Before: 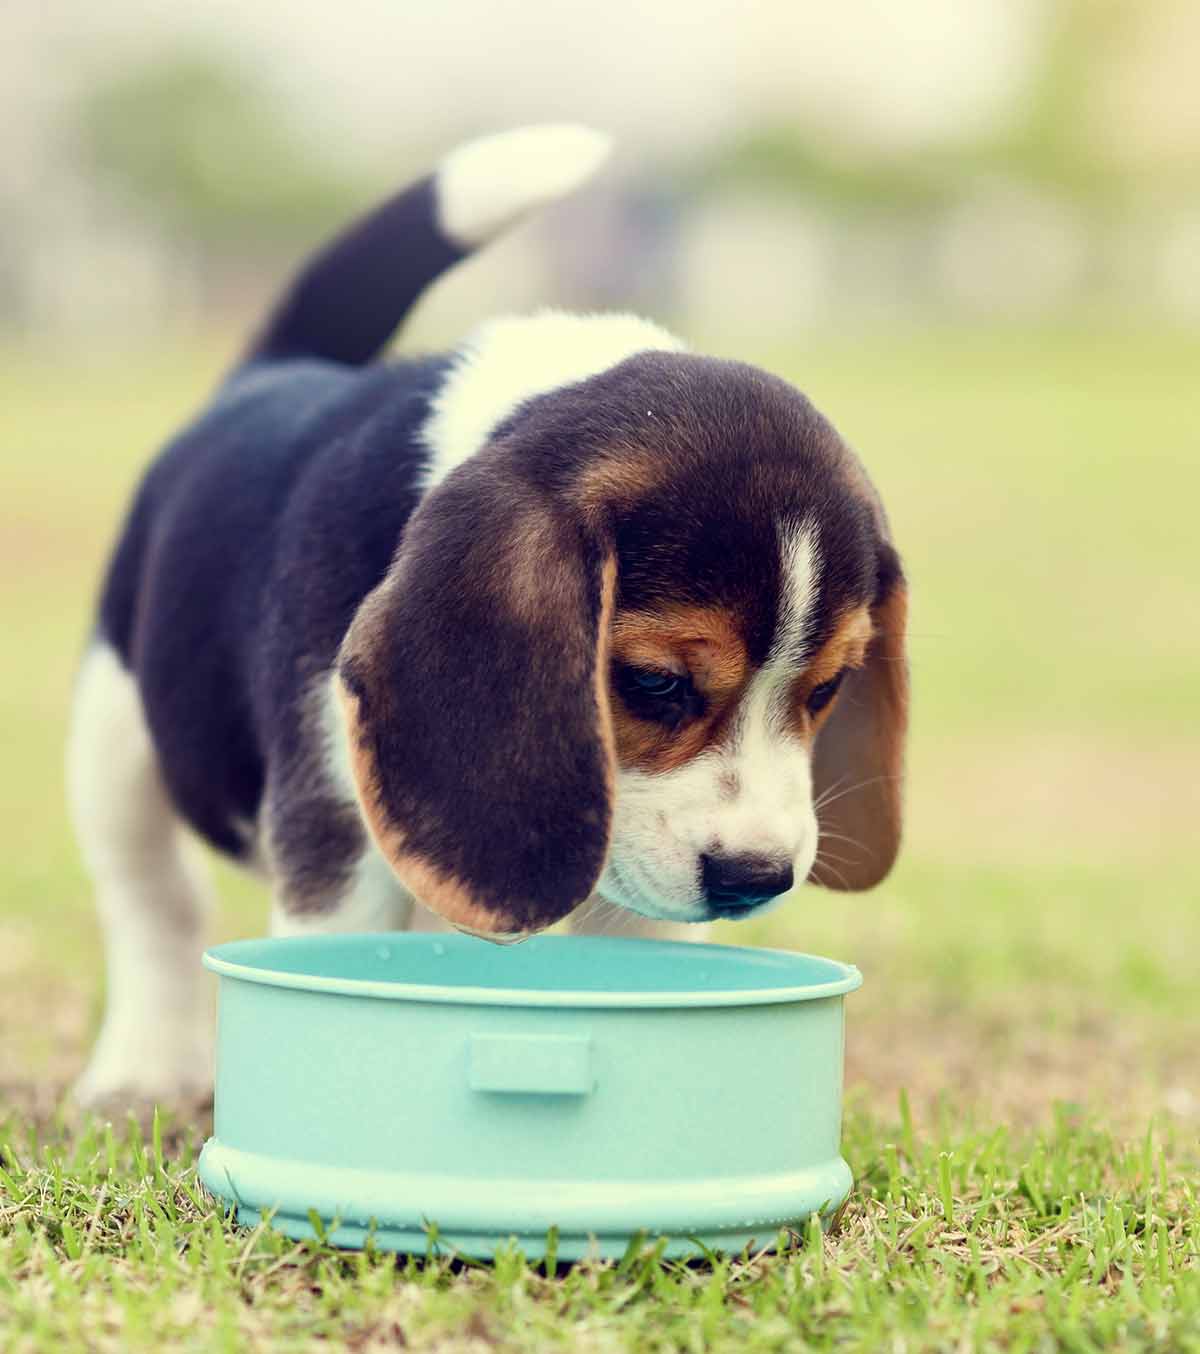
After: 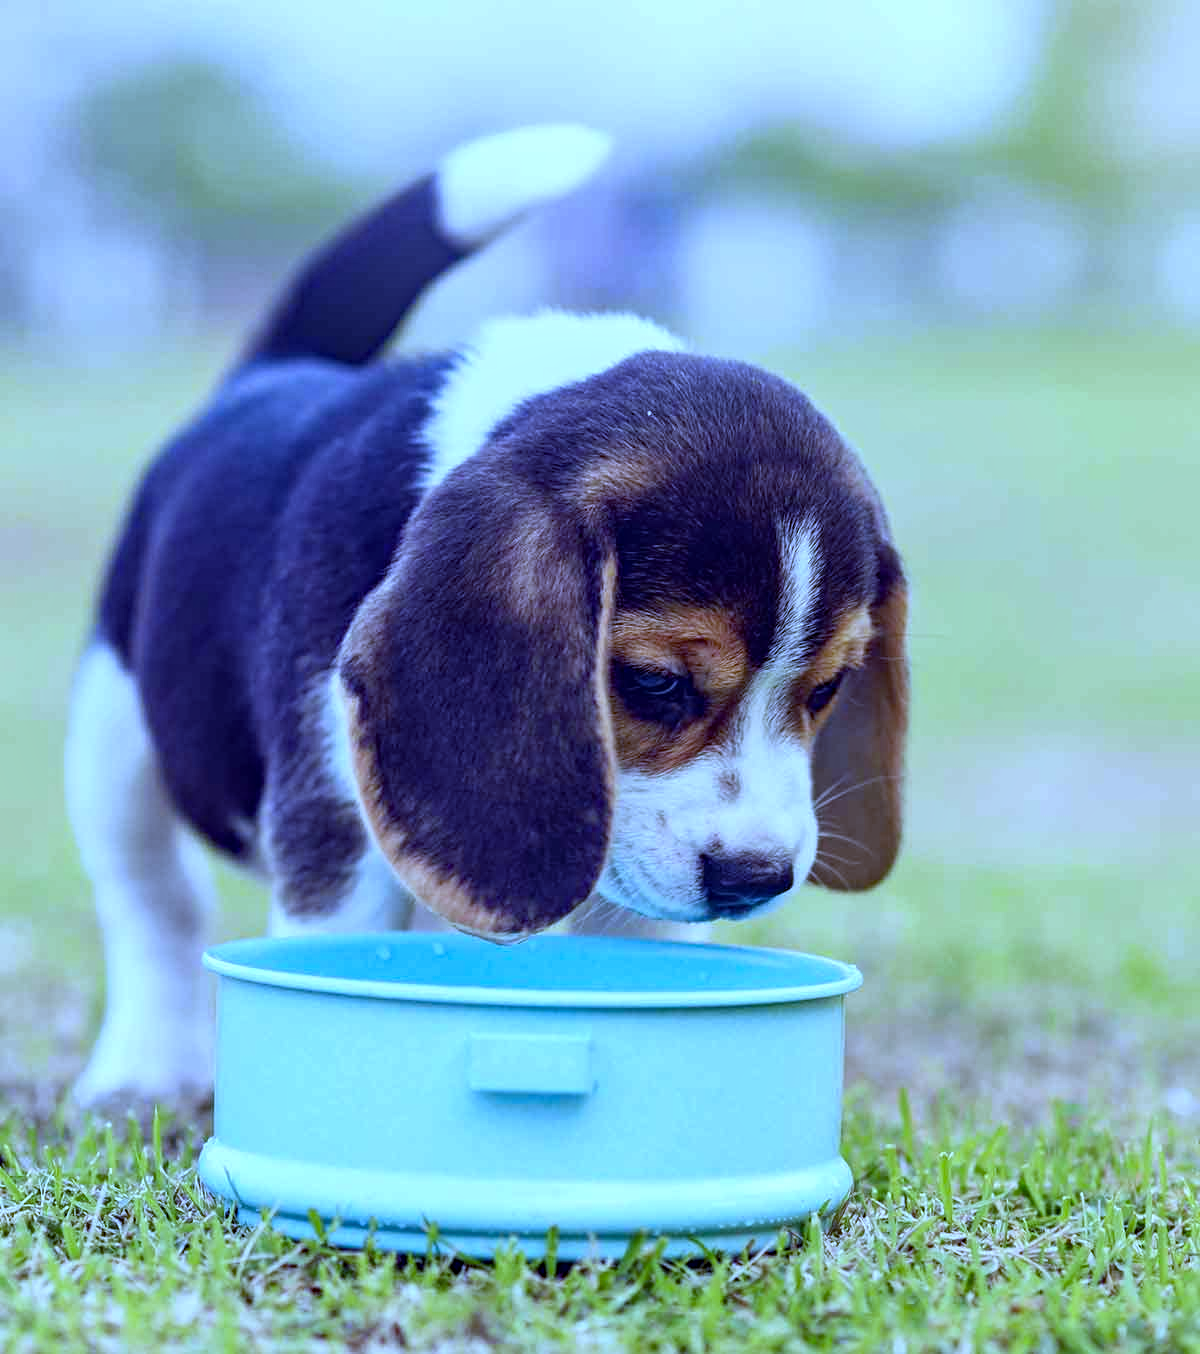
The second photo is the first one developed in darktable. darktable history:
haze removal: strength 0.29, distance 0.25, compatibility mode true, adaptive false
local contrast: on, module defaults
white balance: red 0.766, blue 1.537
